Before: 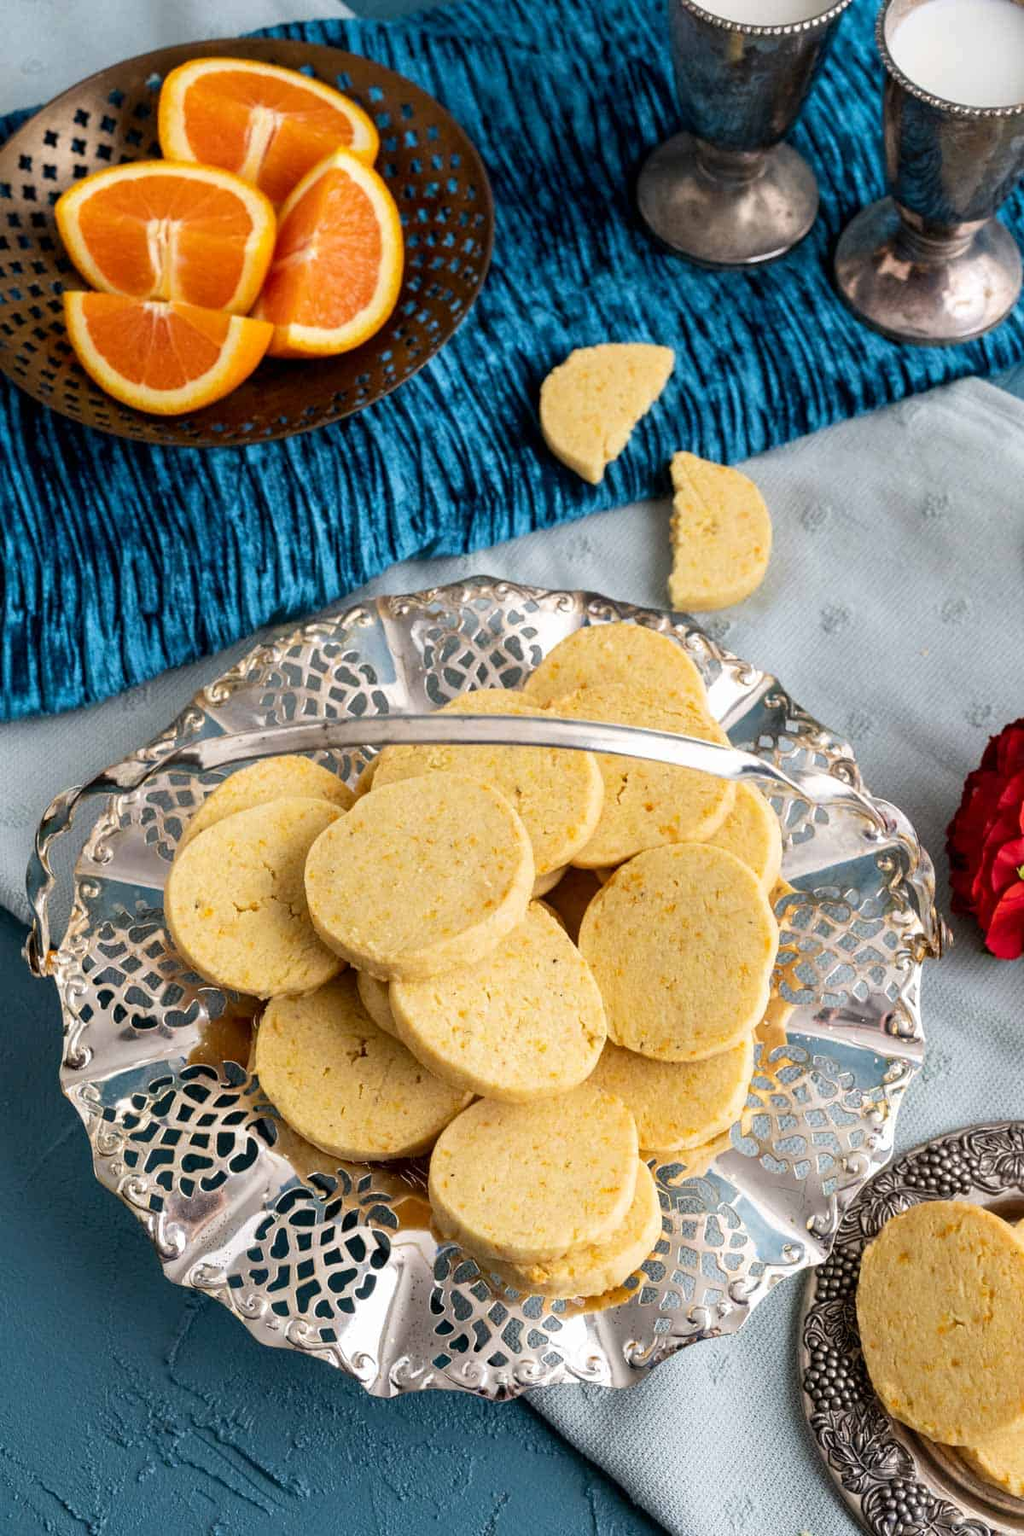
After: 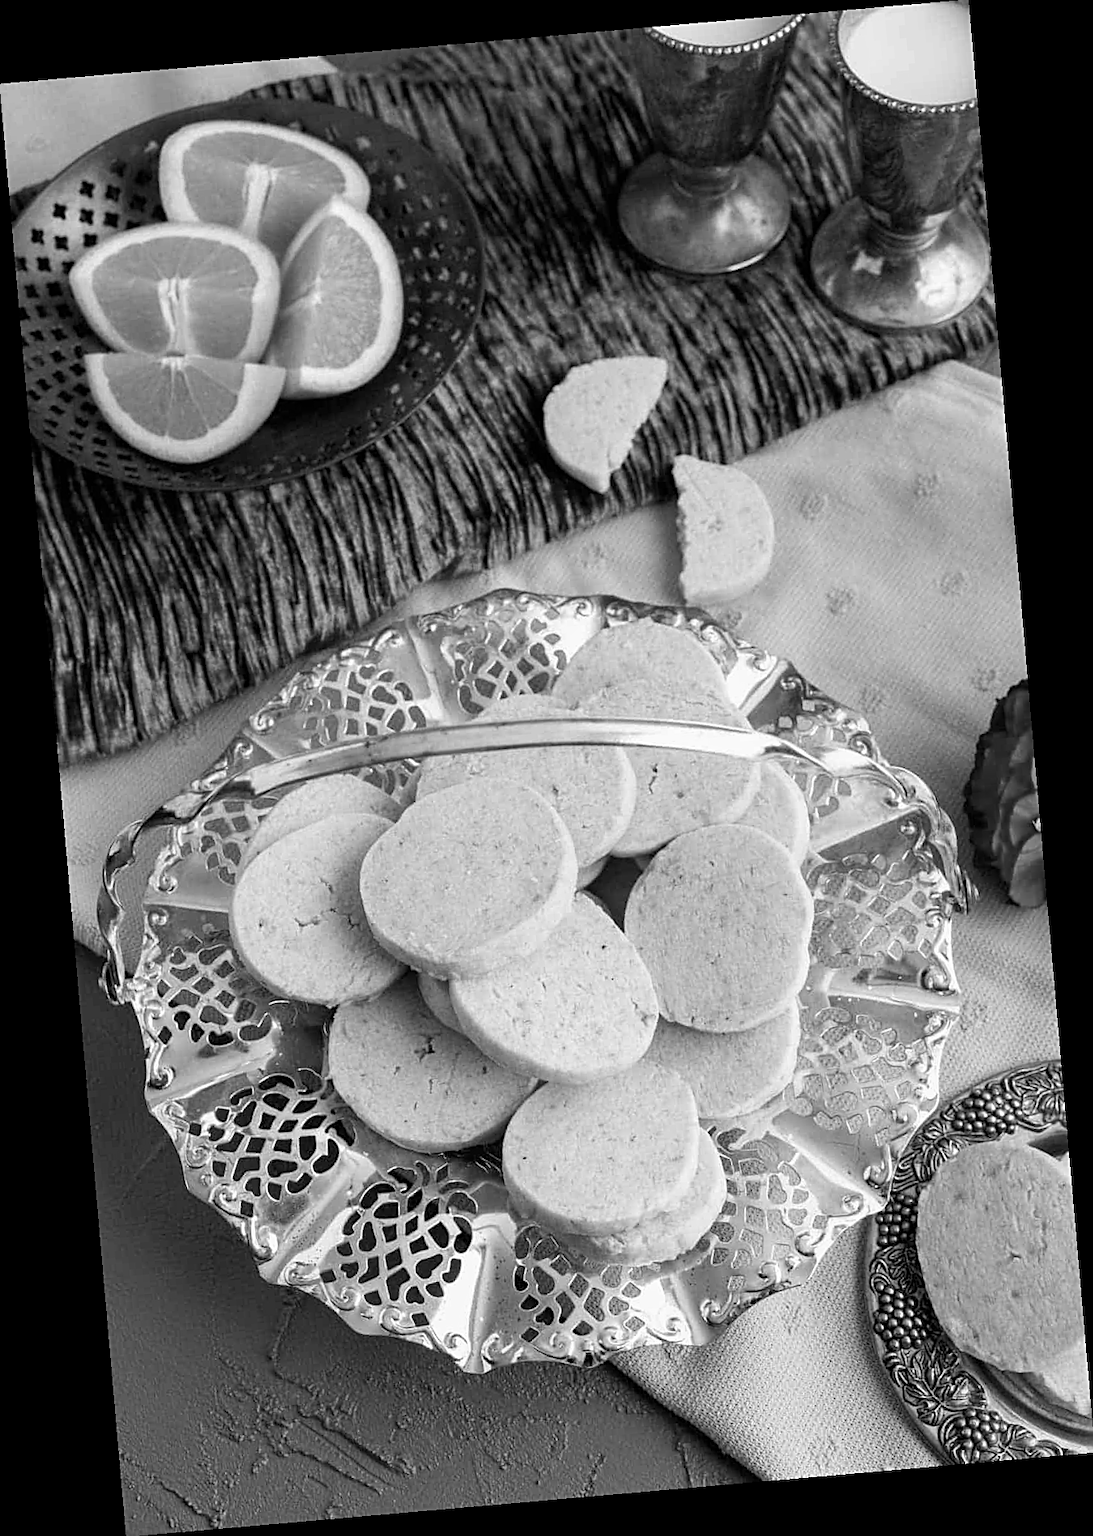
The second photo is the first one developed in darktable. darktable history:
monochrome: a 32, b 64, size 2.3
sharpen: on, module defaults
rotate and perspective: rotation -4.98°, automatic cropping off
